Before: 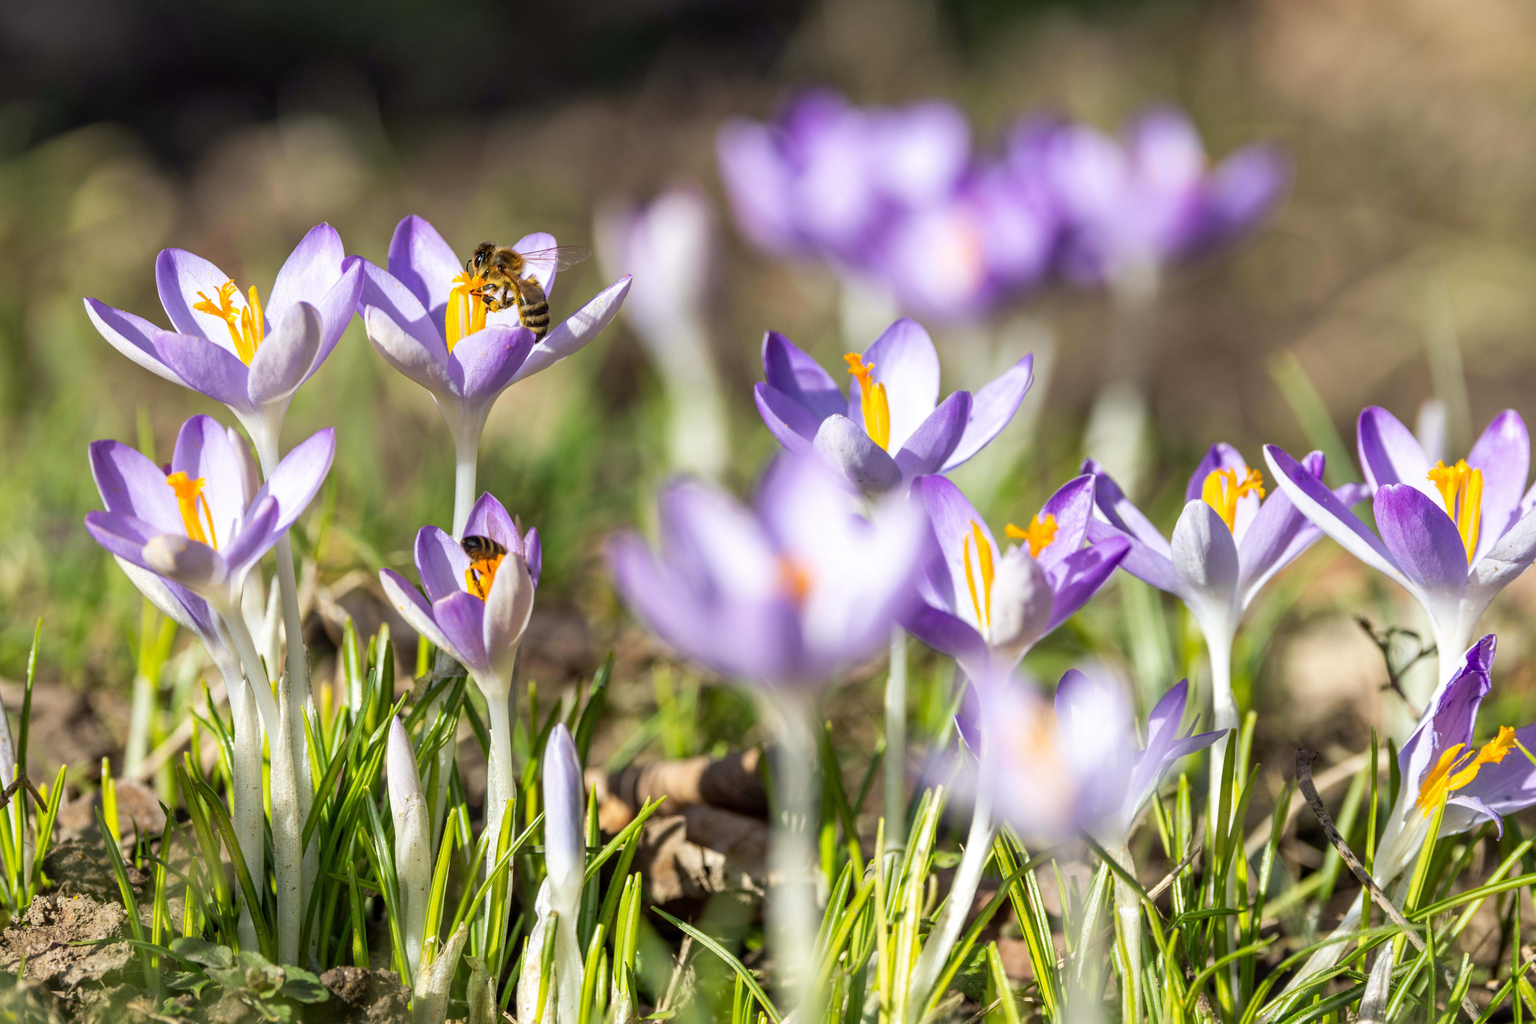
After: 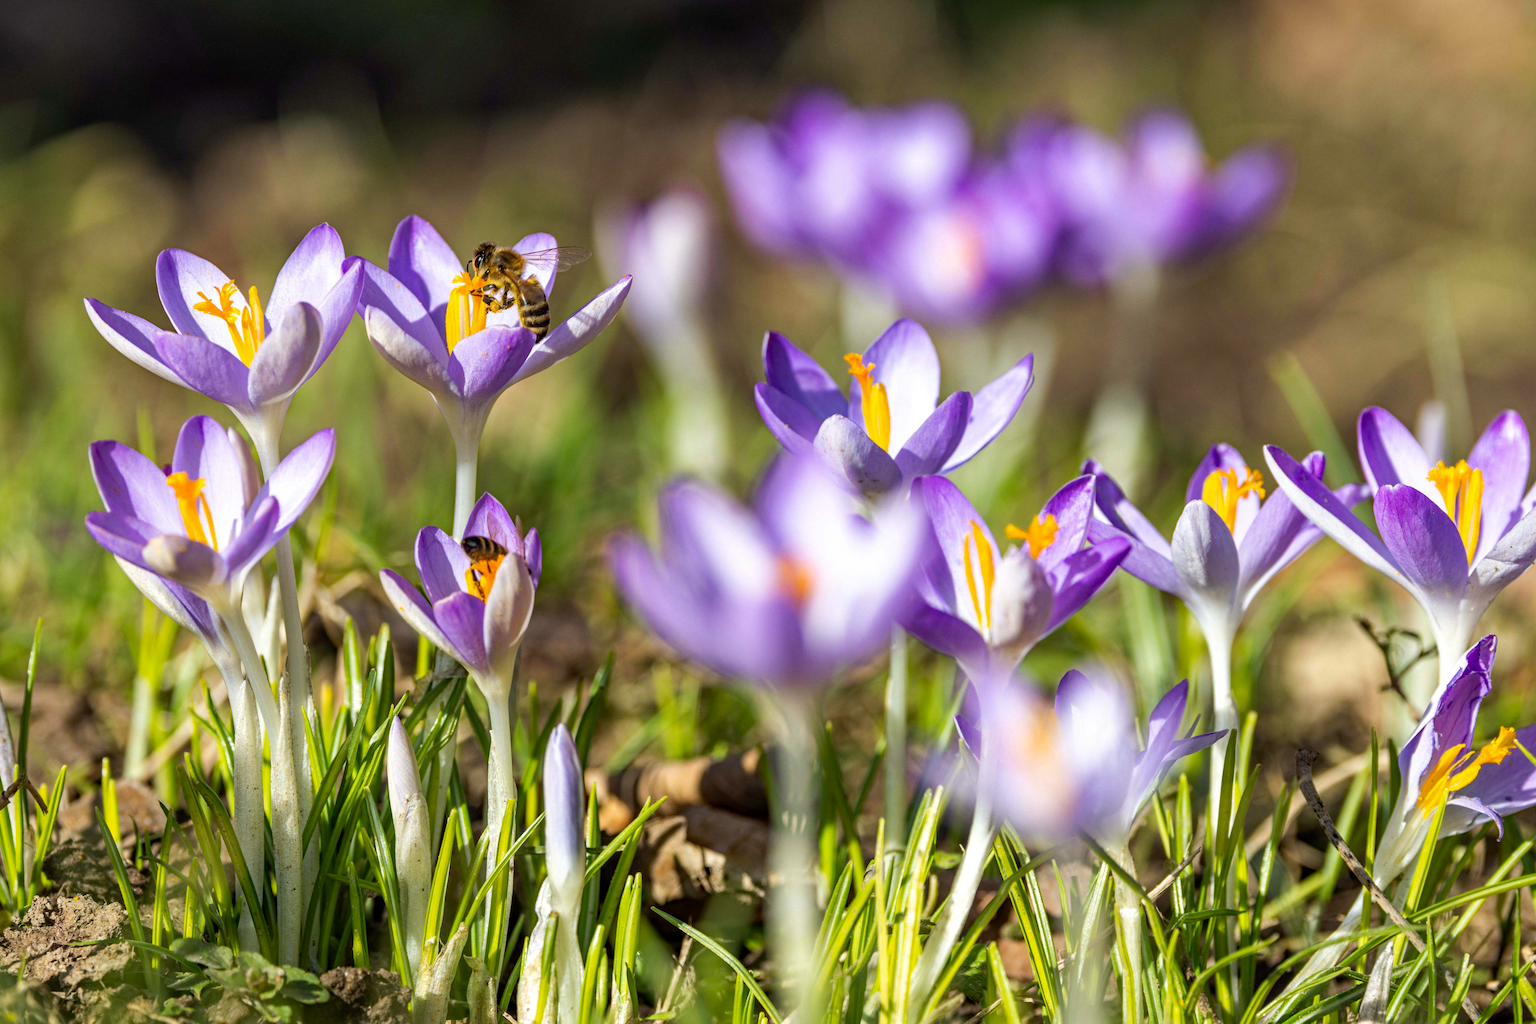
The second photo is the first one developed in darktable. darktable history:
haze removal: strength 0.414, compatibility mode true, adaptive false
